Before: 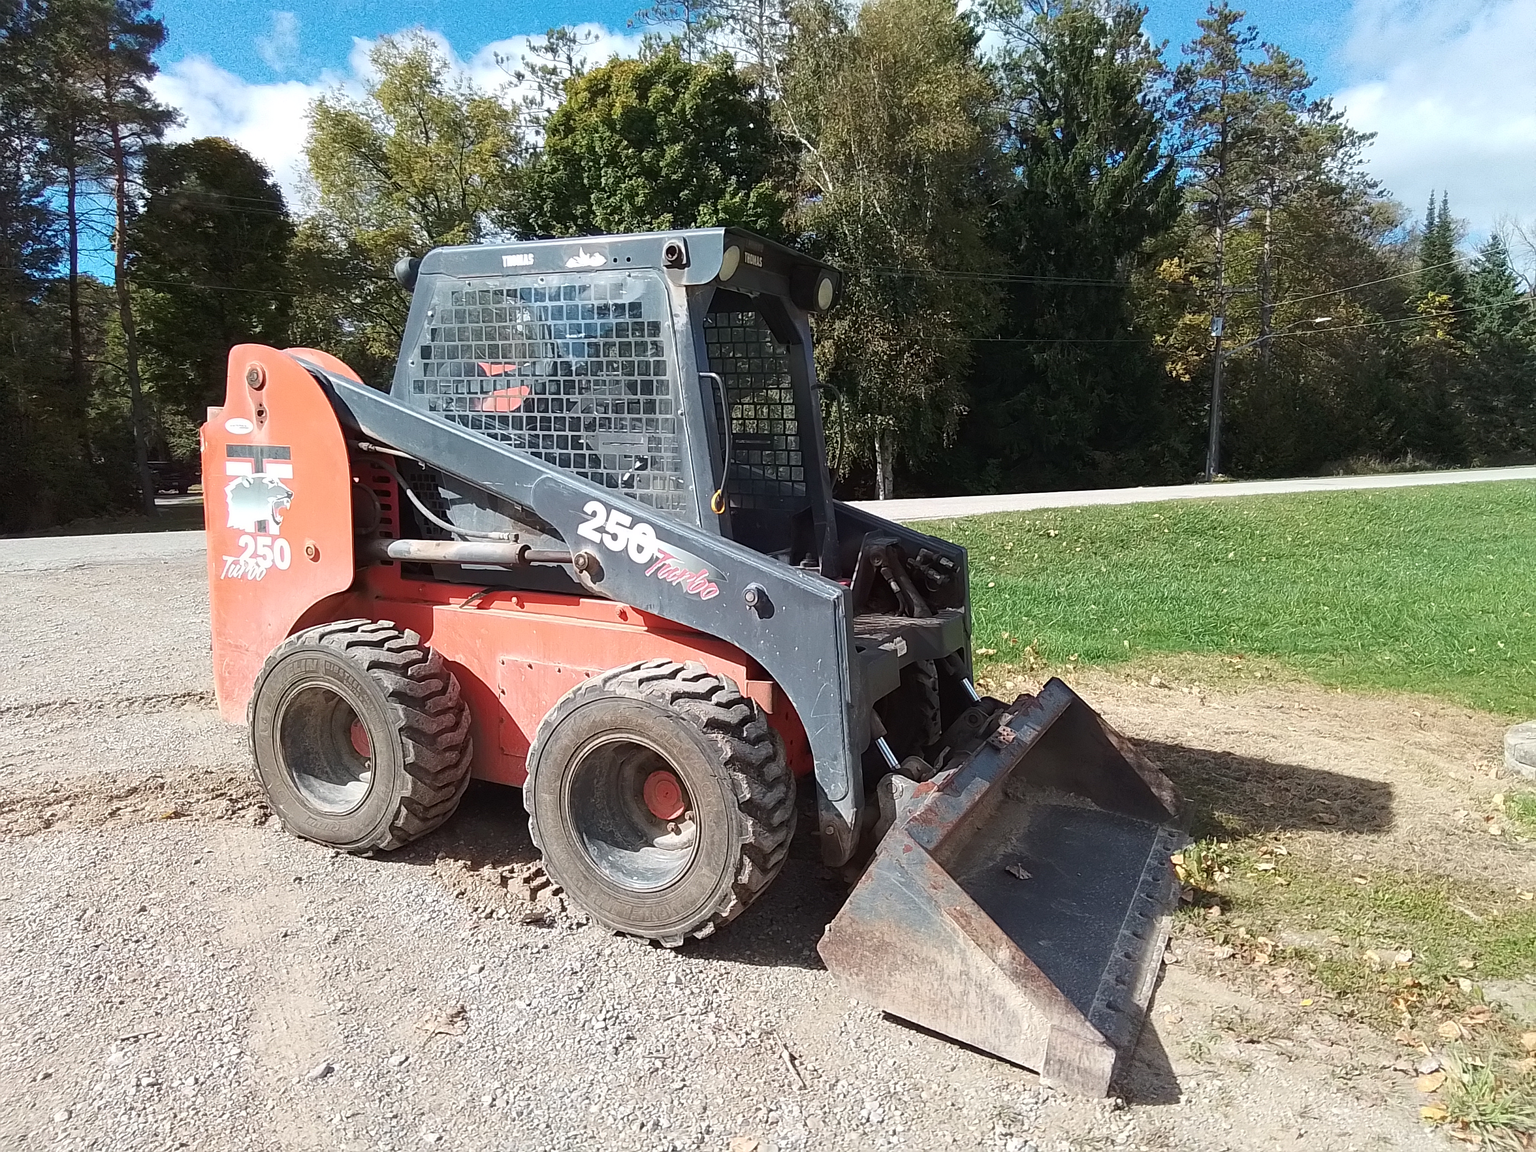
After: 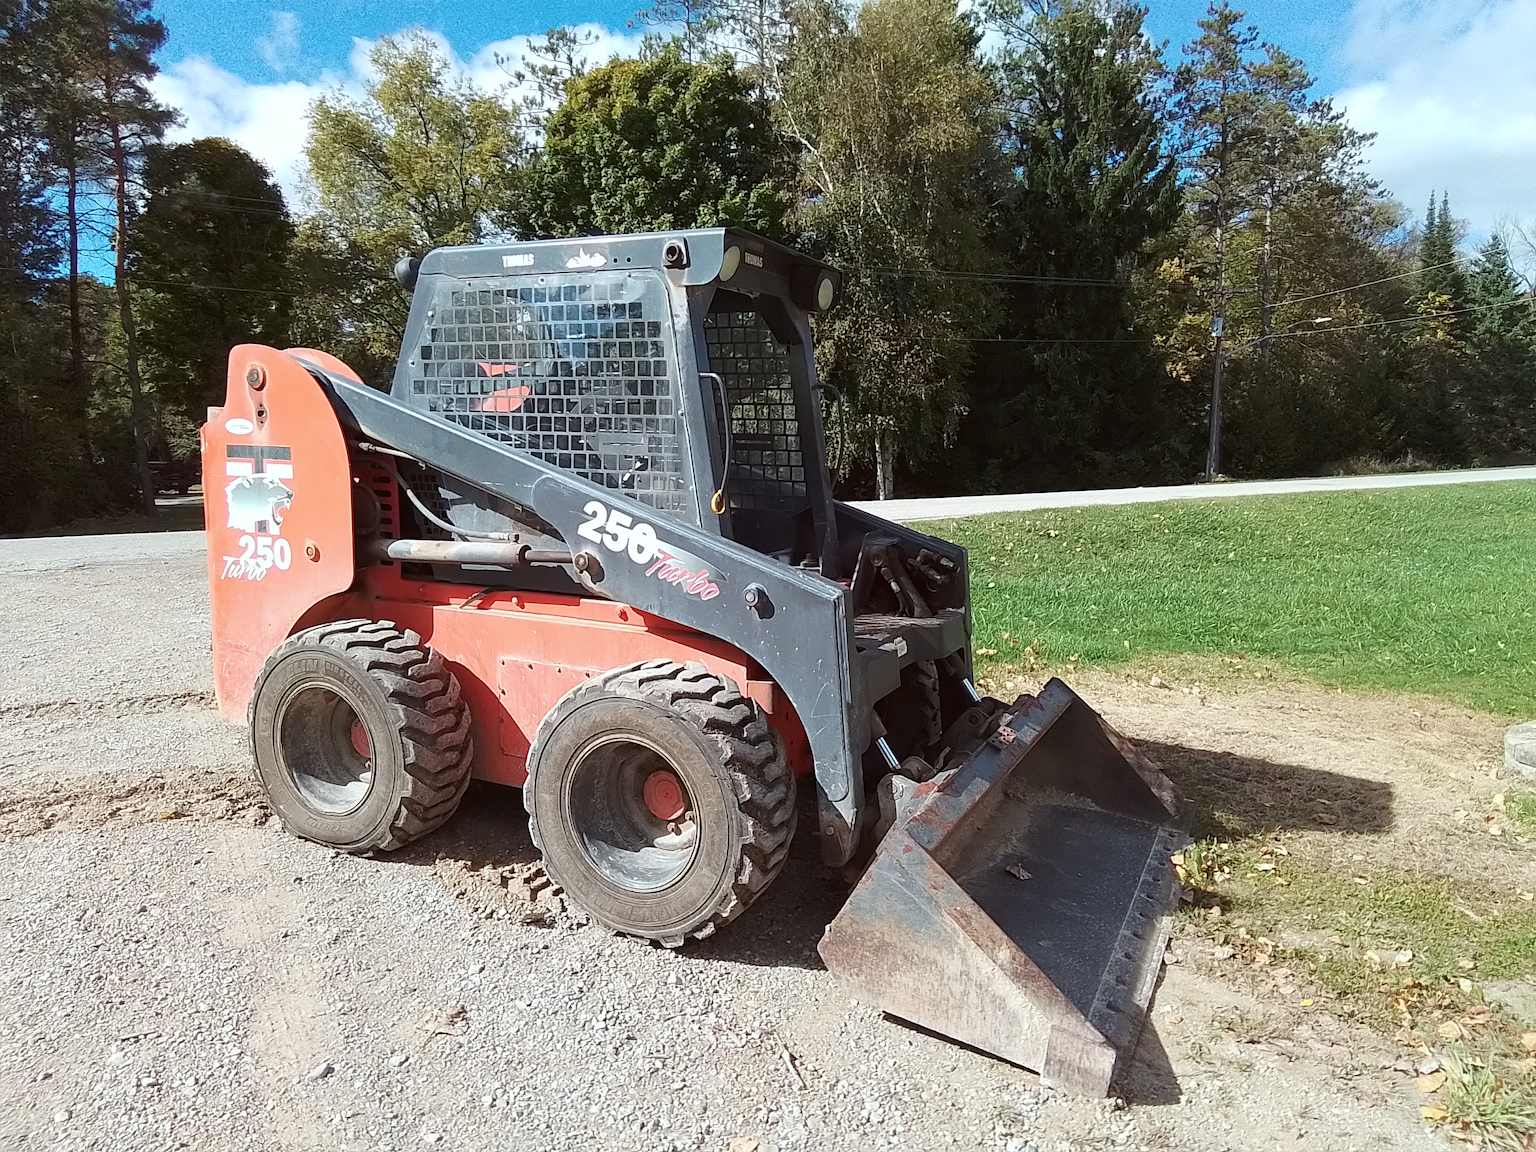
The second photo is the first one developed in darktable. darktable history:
color correction: highlights a* -2.73, highlights b* -2.09, shadows a* 2.41, shadows b* 2.73
rotate and perspective: automatic cropping original format, crop left 0, crop top 0
